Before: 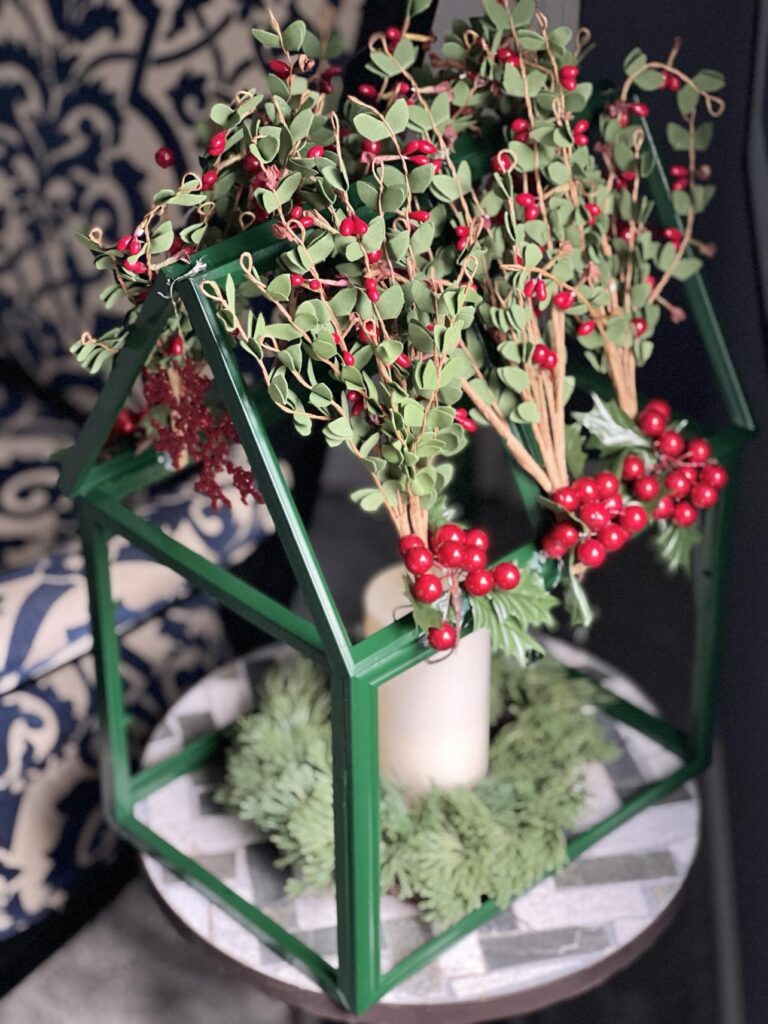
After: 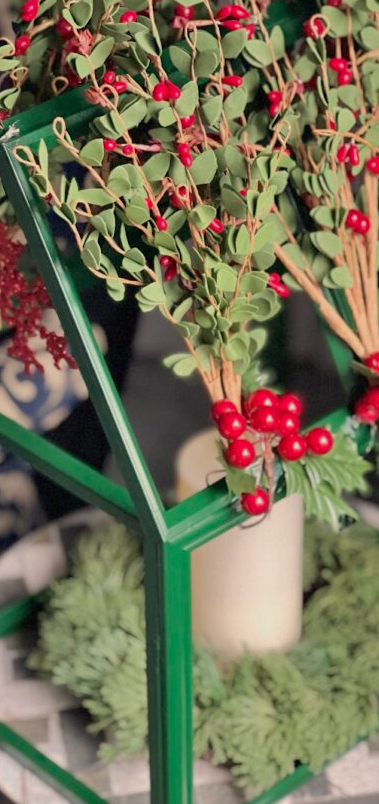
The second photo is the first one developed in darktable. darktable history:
tone equalizer: -8 EV 0.25 EV, -7 EV 0.417 EV, -6 EV 0.417 EV, -5 EV 0.25 EV, -3 EV -0.25 EV, -2 EV -0.417 EV, -1 EV -0.417 EV, +0 EV -0.25 EV, edges refinement/feathering 500, mask exposure compensation -1.57 EV, preserve details guided filter
white balance: red 1.029, blue 0.92
crop and rotate: angle 0.02°, left 24.353%, top 13.219%, right 26.156%, bottom 8.224%
shadows and highlights: shadows 52.34, highlights -28.23, soften with gaussian
